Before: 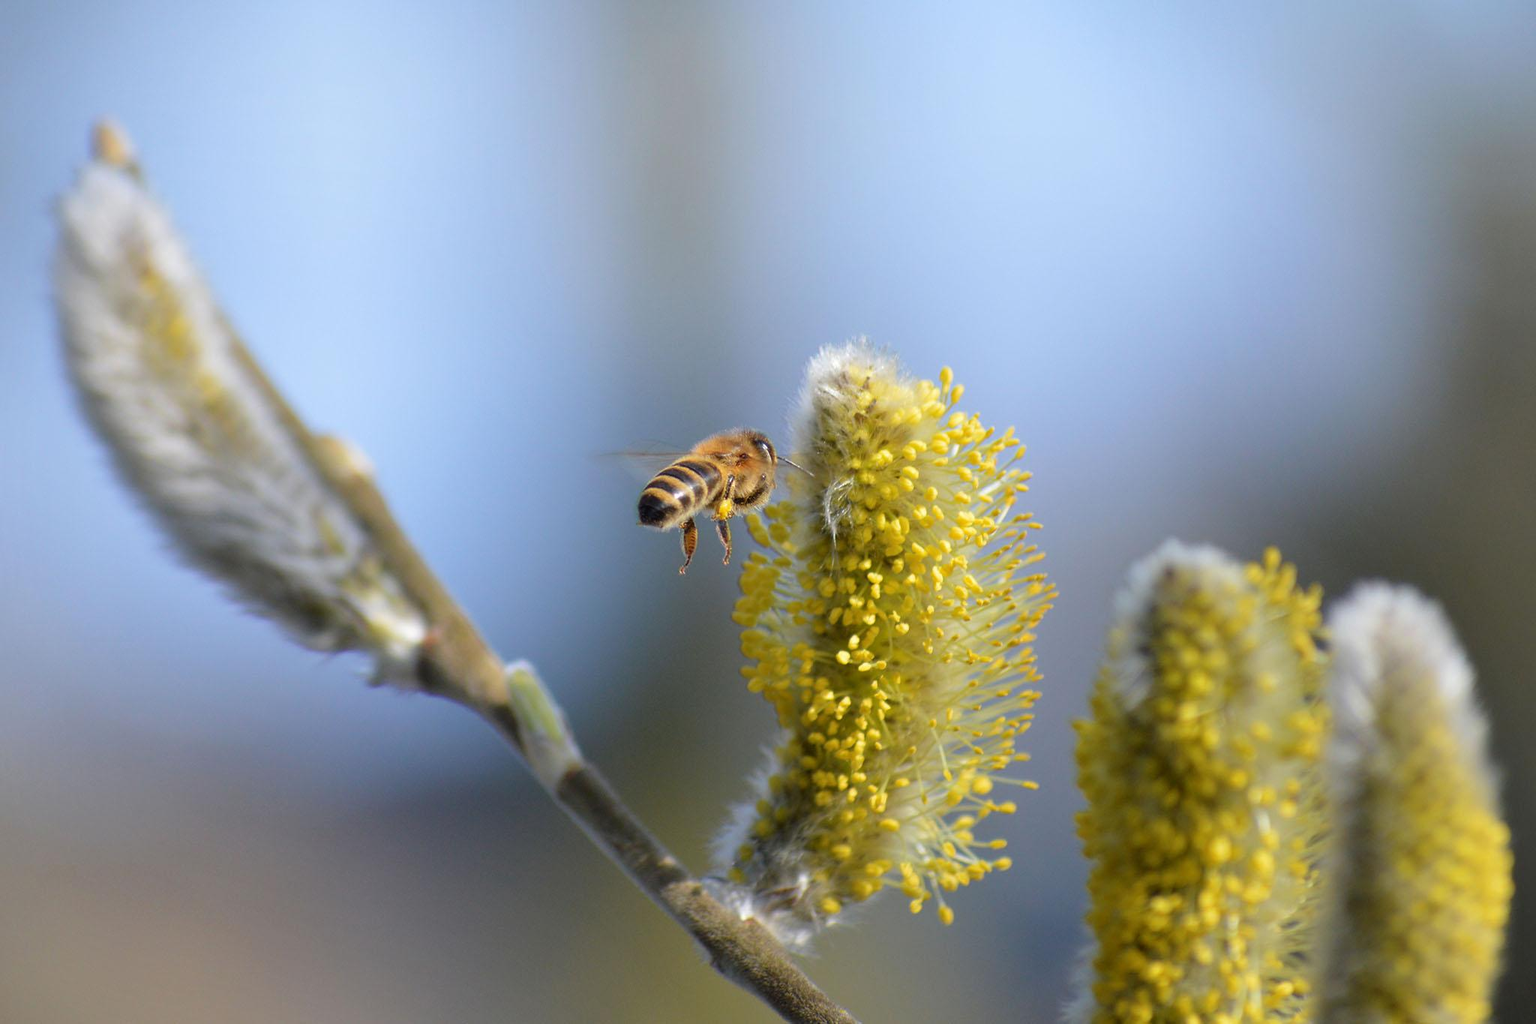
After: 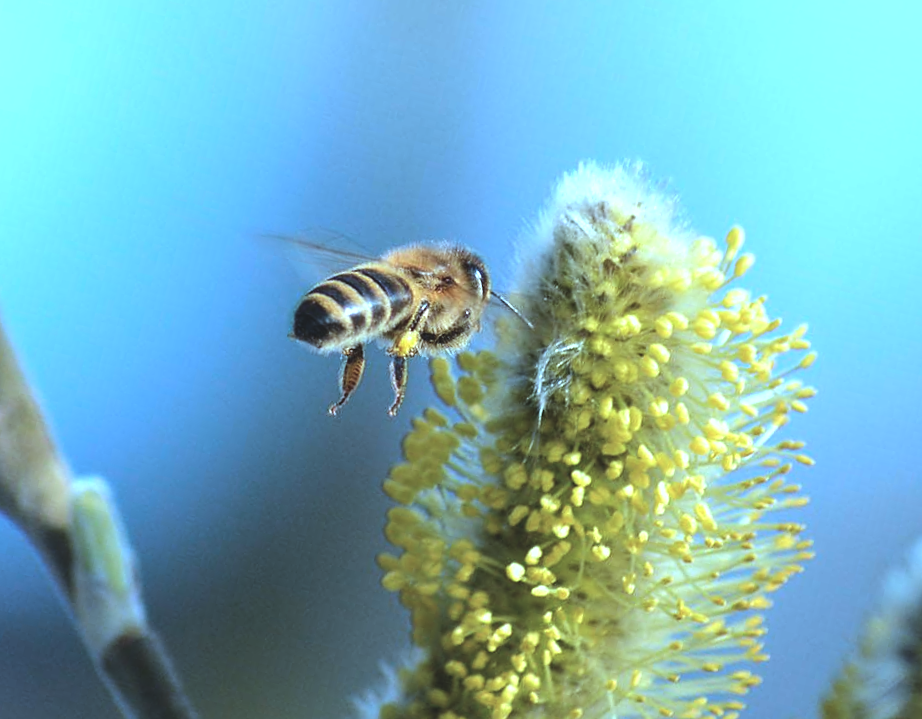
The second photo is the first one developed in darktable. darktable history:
white balance: red 0.926, green 1.003, blue 1.133
color correction: highlights a* -11.71, highlights b* -15.58
local contrast: highlights 100%, shadows 100%, detail 120%, midtone range 0.2
rotate and perspective: rotation 13.27°, automatic cropping off
exposure: black level correction -0.025, exposure -0.117 EV, compensate highlight preservation false
crop: left 30%, top 30%, right 30%, bottom 30%
sharpen: amount 0.2
tone equalizer: -8 EV -0.75 EV, -7 EV -0.7 EV, -6 EV -0.6 EV, -5 EV -0.4 EV, -3 EV 0.4 EV, -2 EV 0.6 EV, -1 EV 0.7 EV, +0 EV 0.75 EV, edges refinement/feathering 500, mask exposure compensation -1.57 EV, preserve details no
